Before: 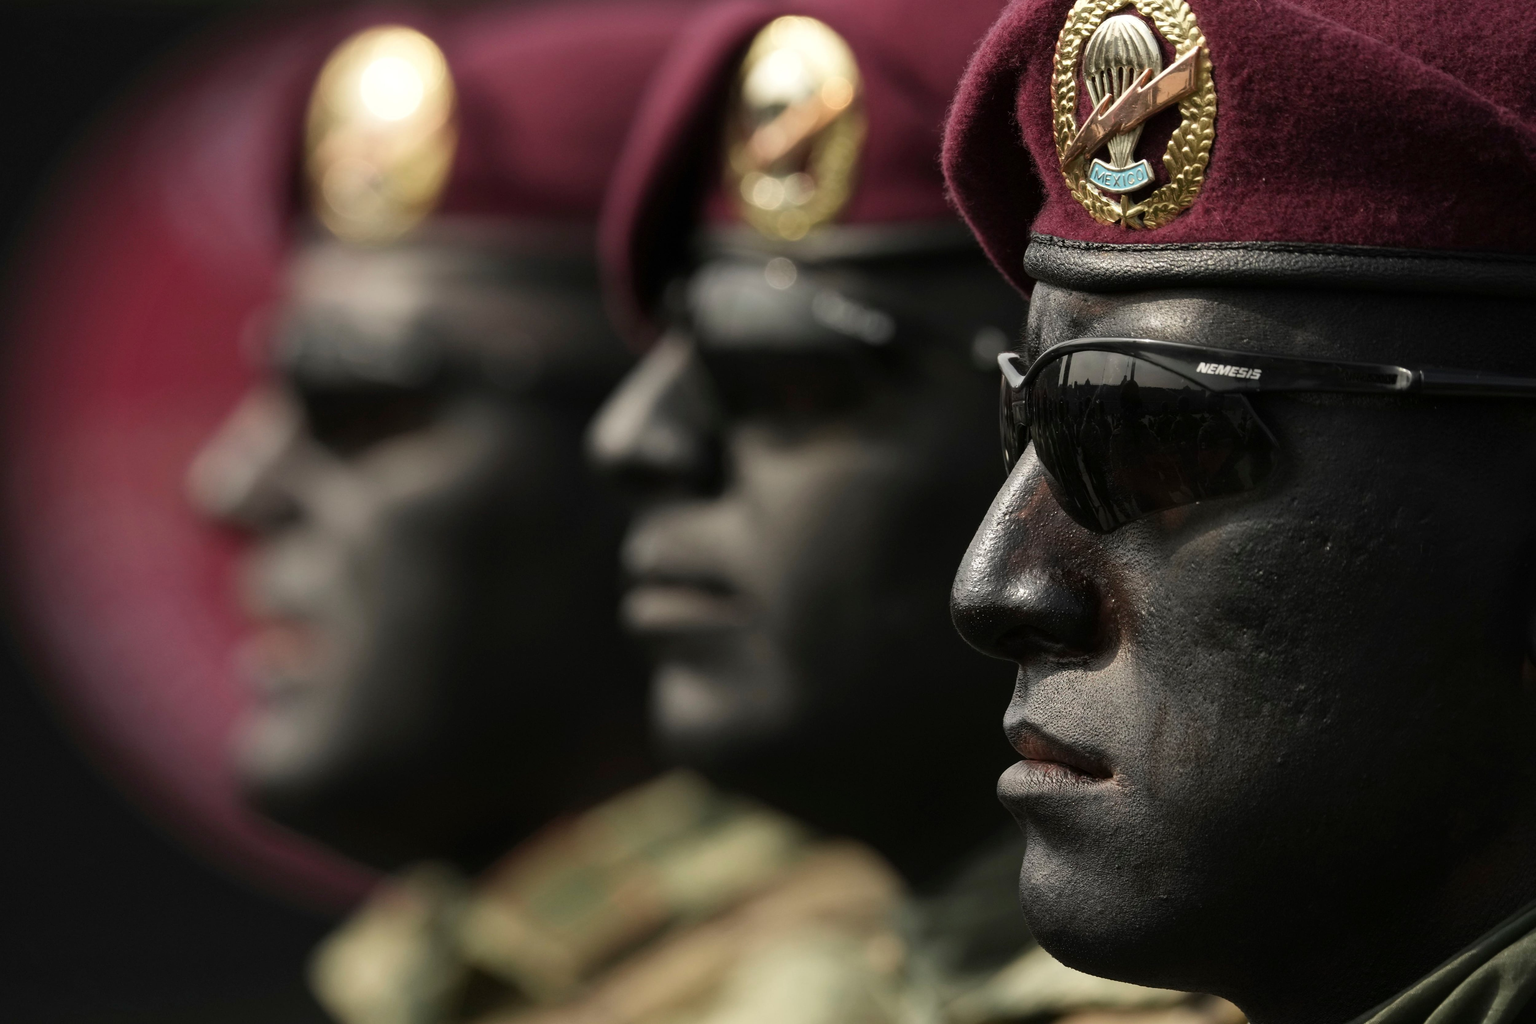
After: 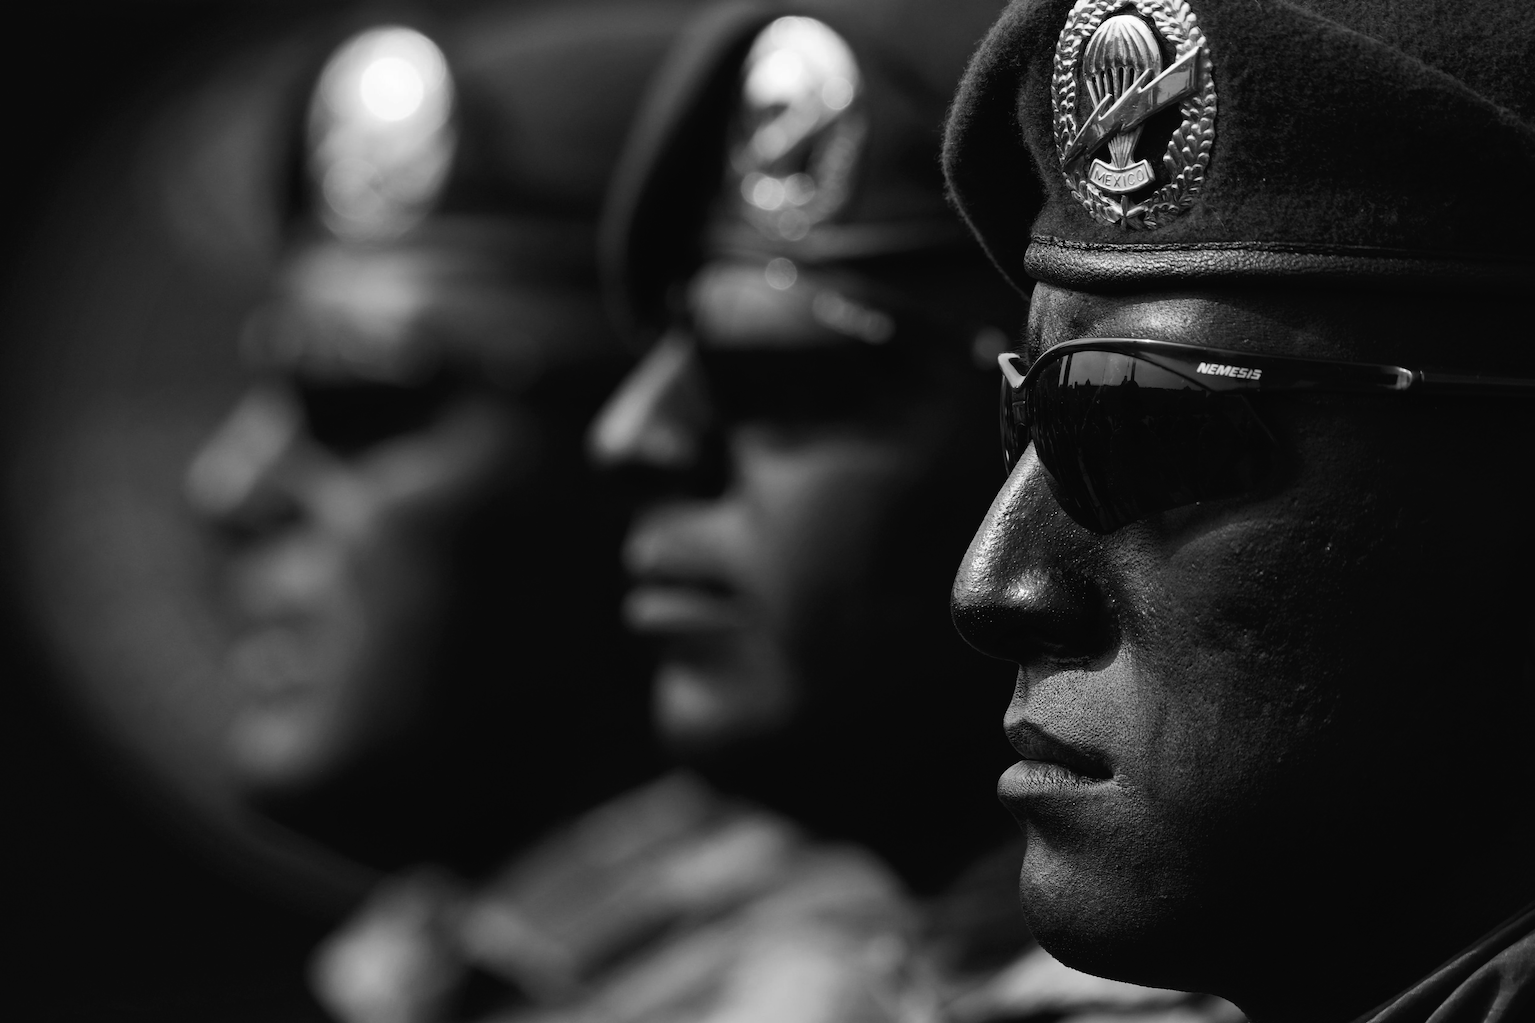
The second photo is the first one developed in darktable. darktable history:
tone curve: curves: ch0 [(0, 0) (0.003, 0.019) (0.011, 0.019) (0.025, 0.022) (0.044, 0.026) (0.069, 0.032) (0.1, 0.052) (0.136, 0.081) (0.177, 0.123) (0.224, 0.17) (0.277, 0.219) (0.335, 0.276) (0.399, 0.344) (0.468, 0.421) (0.543, 0.508) (0.623, 0.604) (0.709, 0.705) (0.801, 0.797) (0.898, 0.894) (1, 1)], preserve colors none
color look up table: target L [89.88, 79.88, 82.41, 65.11, 74.42, 58.64, 54.76, 44.82, 43.46, 24.72, 7.736, 200.28, 80.48, 77.34, 59.92, 62.72, 53.98, 46.7, 40.73, 51.22, 50.83, 33.18, 25.02, 12.74, 15.16, 18, 96.54, 89.53, 74.05, 74.05, 65.99, 67.37, 75.52, 70.73, 42.78, 32.32, 33.18, 47.24, 14.2, 3.967, 93.75, 92.7, 85.63, 85.27, 71.1, 53.39, 56.57, 34.03, 18], target a [0 ×6, 0.001, 0, 0.001, 0.001, 0, 0, 0.001, 0, 0.001 ×4, 0 ×4, 0.001, 0, 0, 0, 0.001, -0.001, 0, 0, 0.001, 0 ×6, 0.001, 0, 0, 0.001, 0 ×4, 0.001, 0.001, 0, 0], target b [0, 0, 0, -0.001, 0, -0.001, -0.001, 0.009, -0.005, -0.004, -0.001, 0, -0.007, 0, -0.006, -0.006, -0.005, -0.006, -0.002, -0.001, -0.001, 0.007, -0.004, -0.002, 0.003, -0.003, -0.008, 0.021, 0, 0, -0.006, 0, 0, 0, -0.002, -0.004, 0.007, -0.005, -0.001, 0.001, -0.001, -0.001, 0, 0, 0, -0.005, -0.006, -0.004, -0.003], num patches 49
